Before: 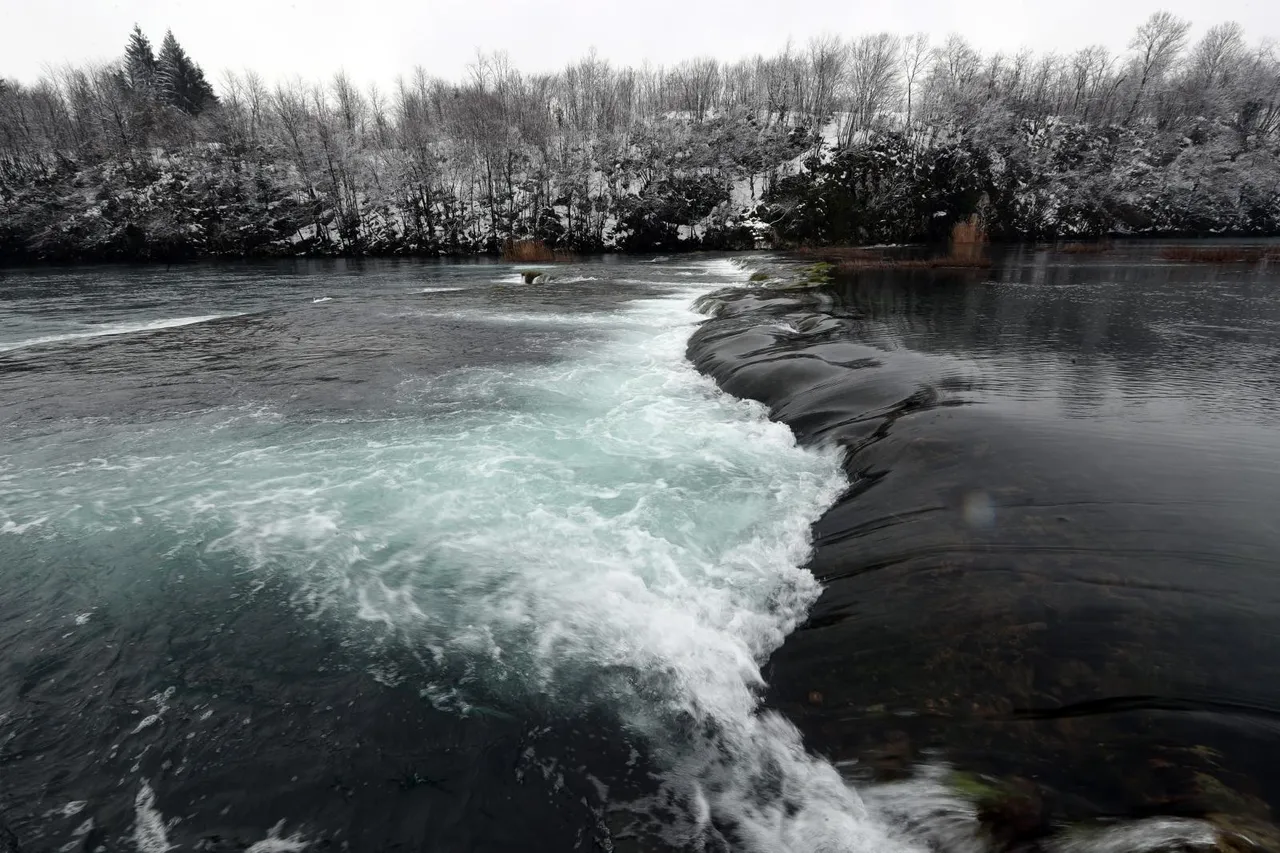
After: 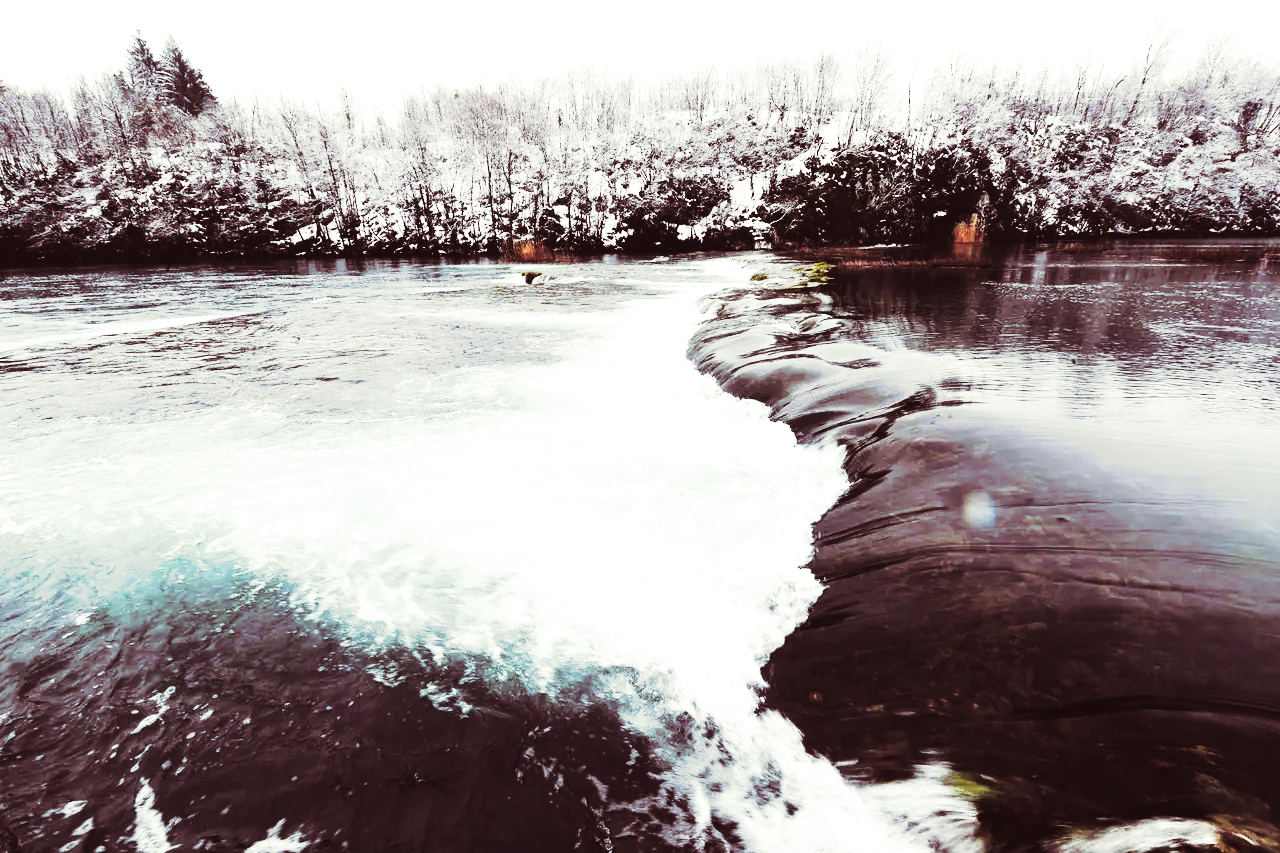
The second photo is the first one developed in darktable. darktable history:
split-toning: on, module defaults
tone curve: curves: ch0 [(0, 0) (0.003, 0.045) (0.011, 0.054) (0.025, 0.069) (0.044, 0.083) (0.069, 0.101) (0.1, 0.119) (0.136, 0.146) (0.177, 0.177) (0.224, 0.221) (0.277, 0.277) (0.335, 0.362) (0.399, 0.452) (0.468, 0.571) (0.543, 0.666) (0.623, 0.758) (0.709, 0.853) (0.801, 0.896) (0.898, 0.945) (1, 1)], preserve colors none
base curve: curves: ch0 [(0, 0) (0.007, 0.004) (0.027, 0.03) (0.046, 0.07) (0.207, 0.54) (0.442, 0.872) (0.673, 0.972) (1, 1)], preserve colors none
exposure: exposure 0.6 EV, compensate highlight preservation false
